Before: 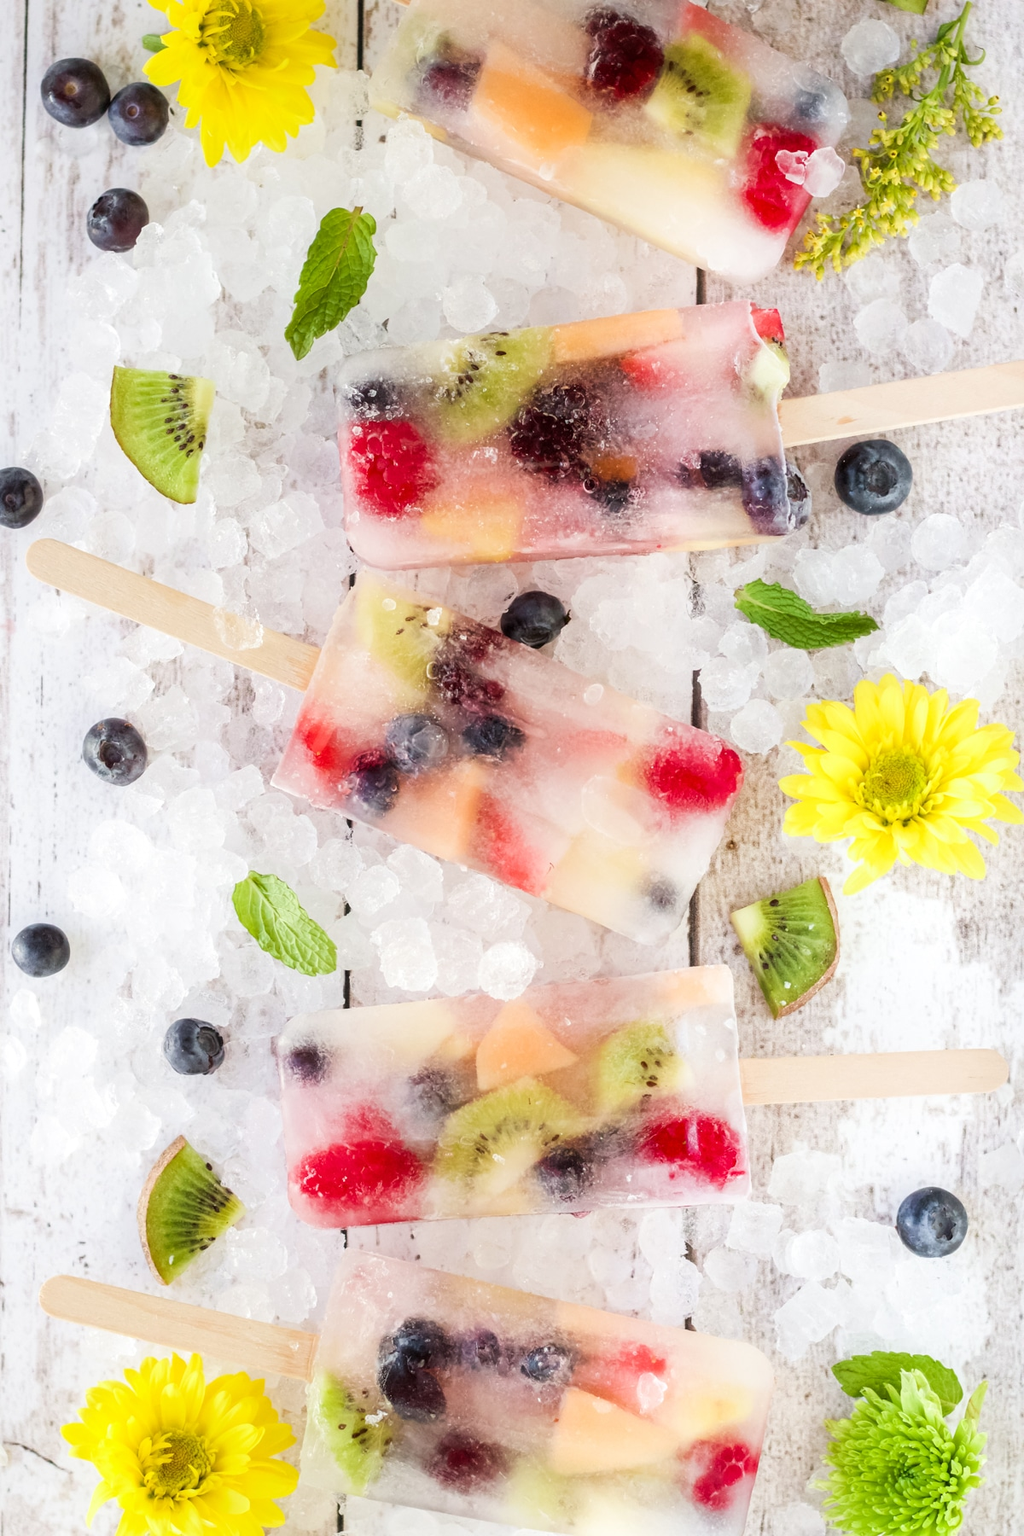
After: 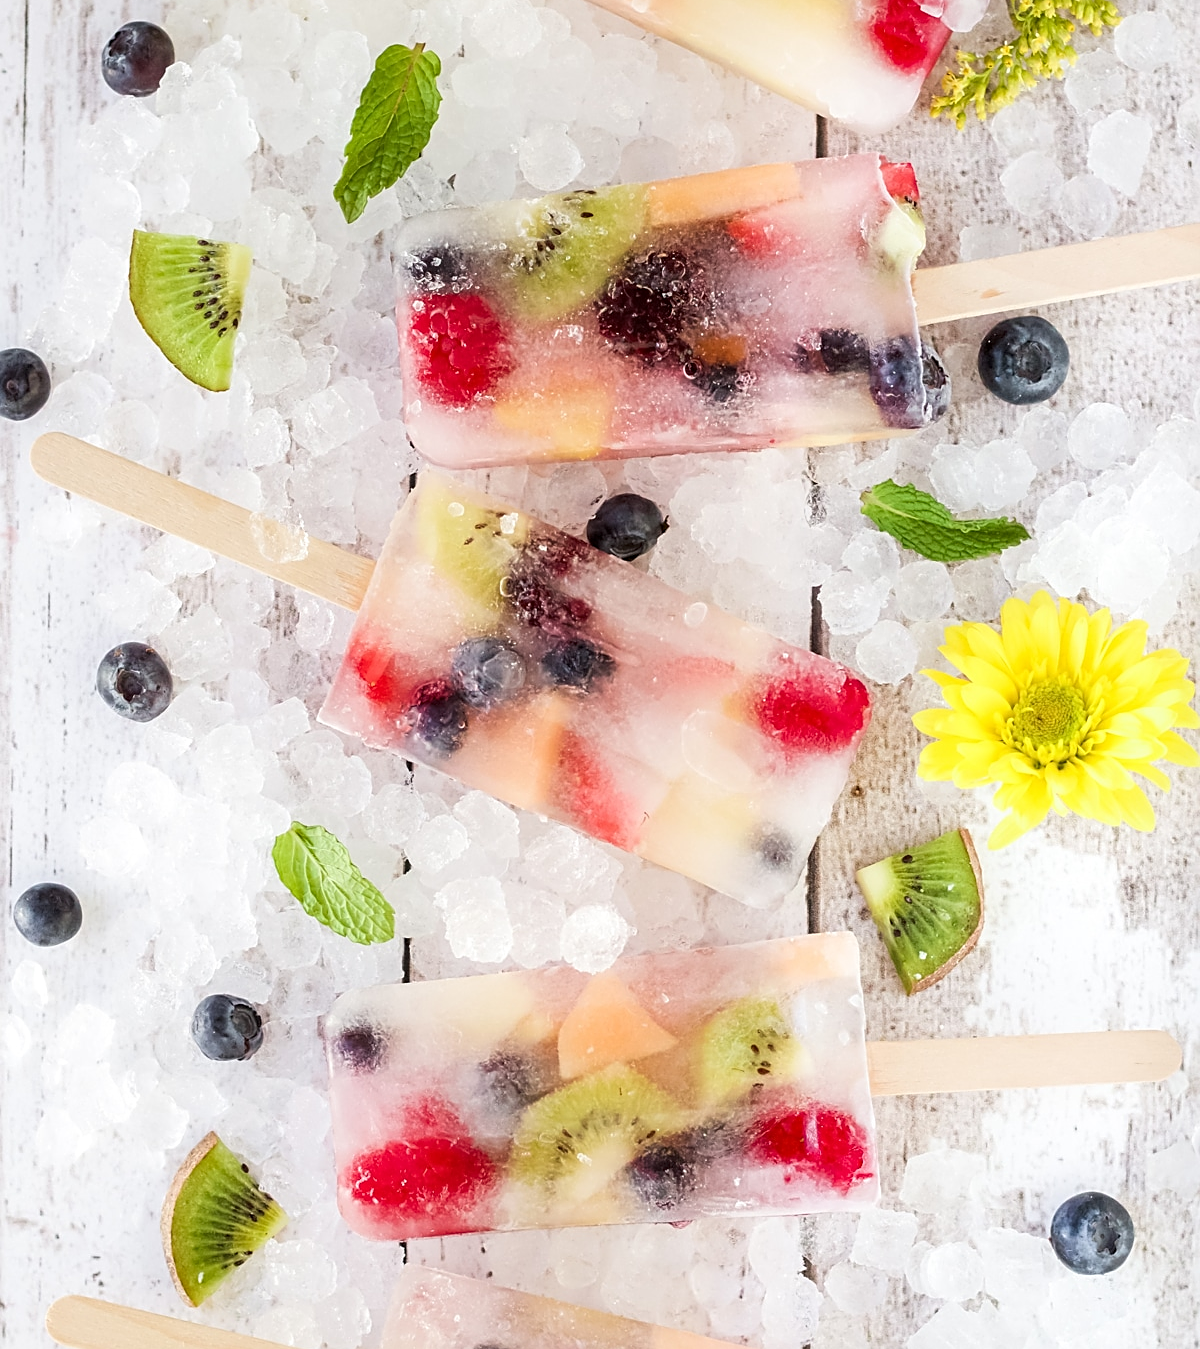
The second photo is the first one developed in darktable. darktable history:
crop: top 11.064%, bottom 13.962%
contrast equalizer: y [[0.502, 0.505, 0.512, 0.529, 0.564, 0.588], [0.5 ×6], [0.502, 0.505, 0.512, 0.529, 0.564, 0.588], [0, 0.001, 0.001, 0.004, 0.008, 0.011], [0, 0.001, 0.001, 0.004, 0.008, 0.011]], mix 0.309
sharpen: on, module defaults
